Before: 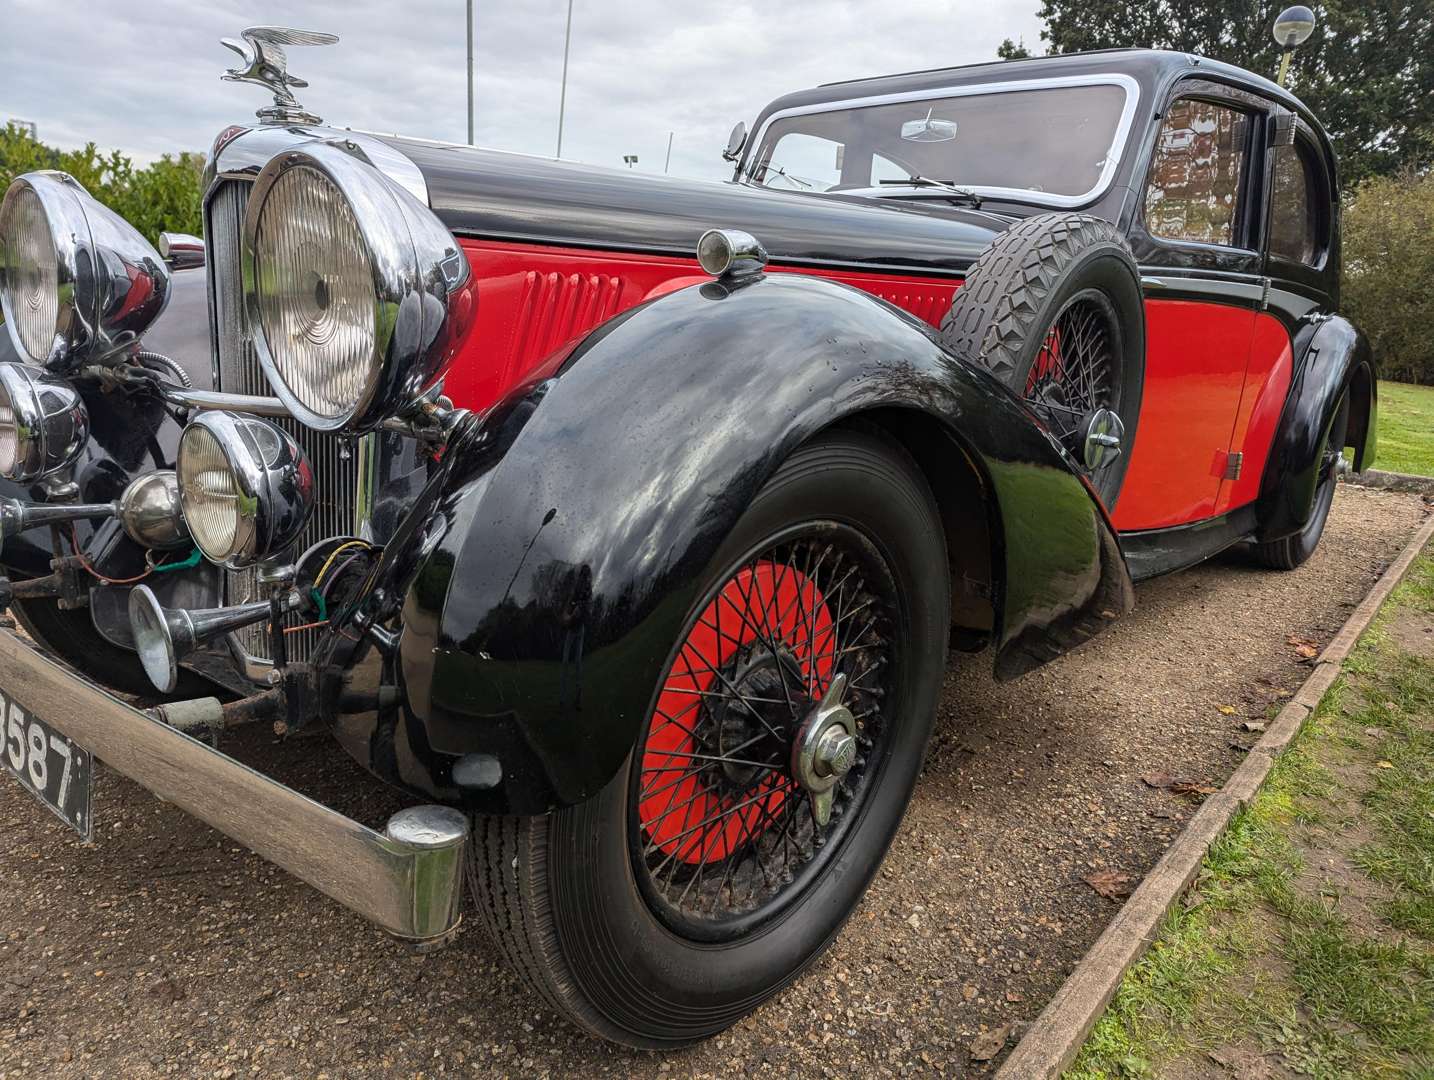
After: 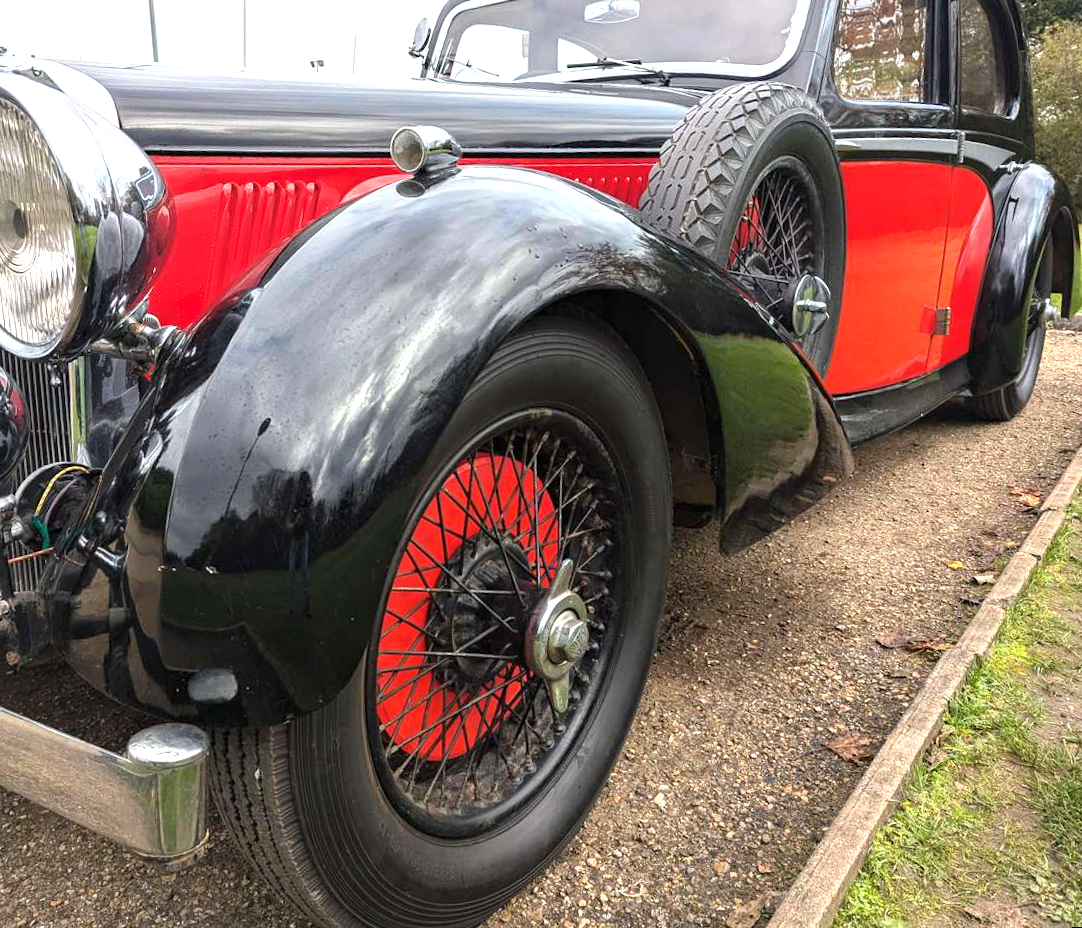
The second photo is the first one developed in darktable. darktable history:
rotate and perspective: rotation -4.57°, crop left 0.054, crop right 0.944, crop top 0.087, crop bottom 0.914
exposure: black level correction 0, exposure 0.9 EV, compensate highlight preservation false
white balance: emerald 1
crop and rotate: left 17.959%, top 5.771%, right 1.742%
